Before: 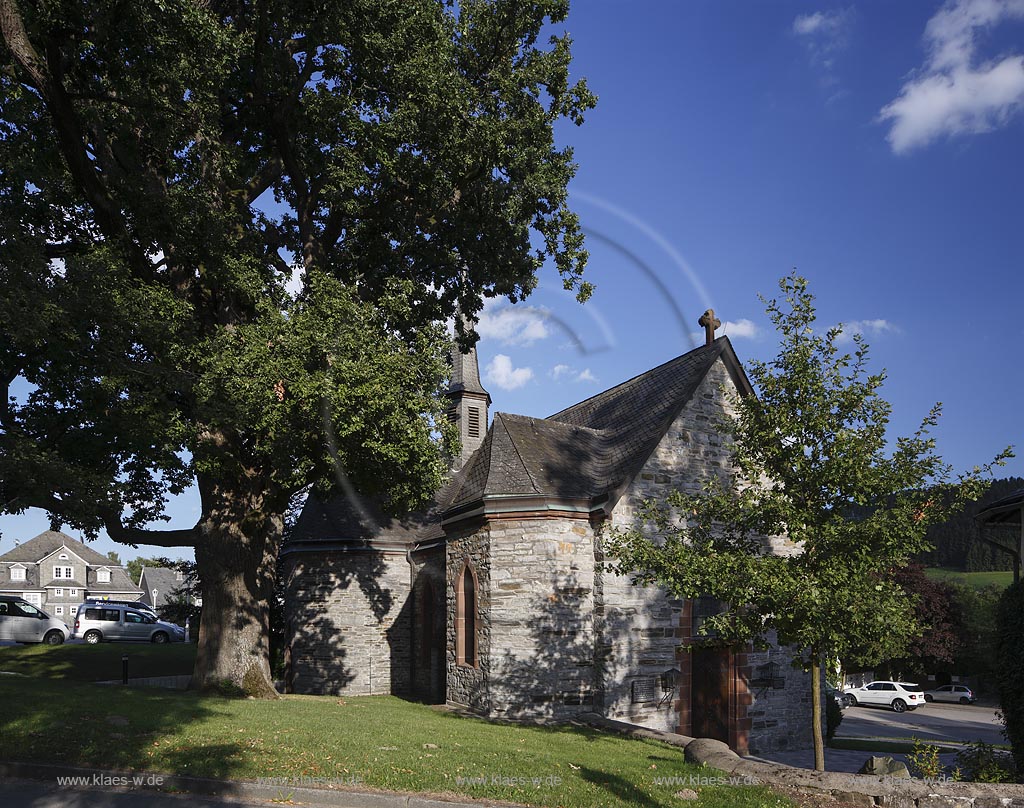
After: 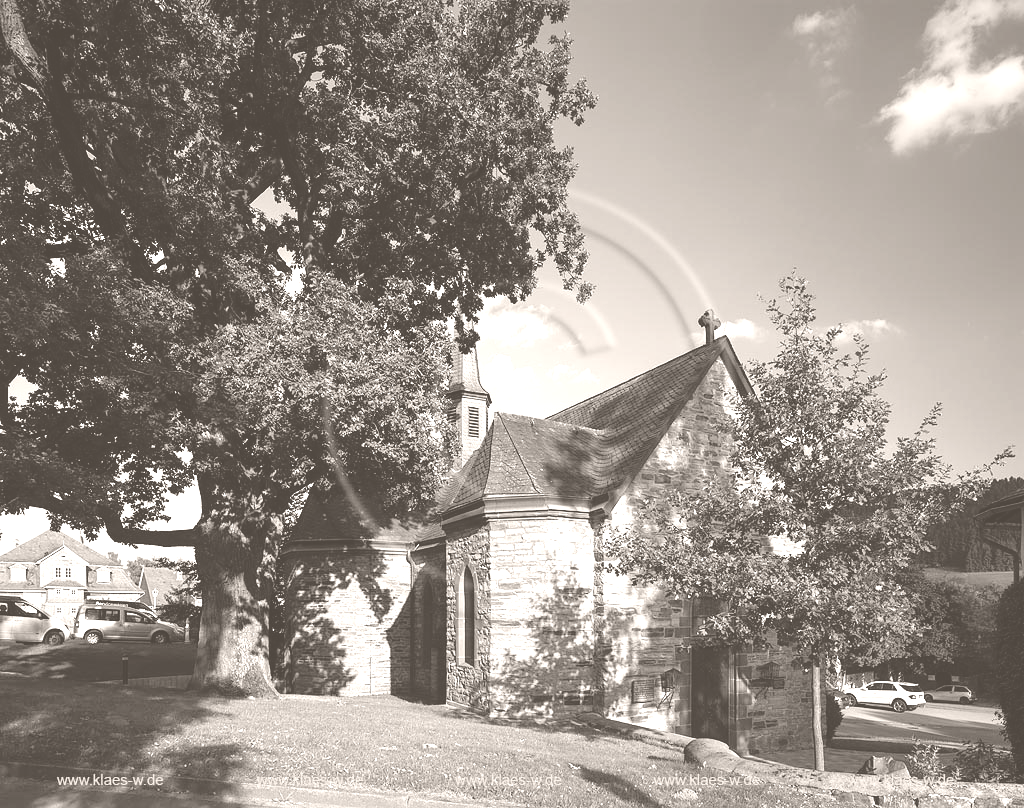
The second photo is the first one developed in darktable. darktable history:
exposure: black level correction 0.001, compensate highlight preservation false
colorize: hue 34.49°, saturation 35.33%, source mix 100%, lightness 55%, version 1
